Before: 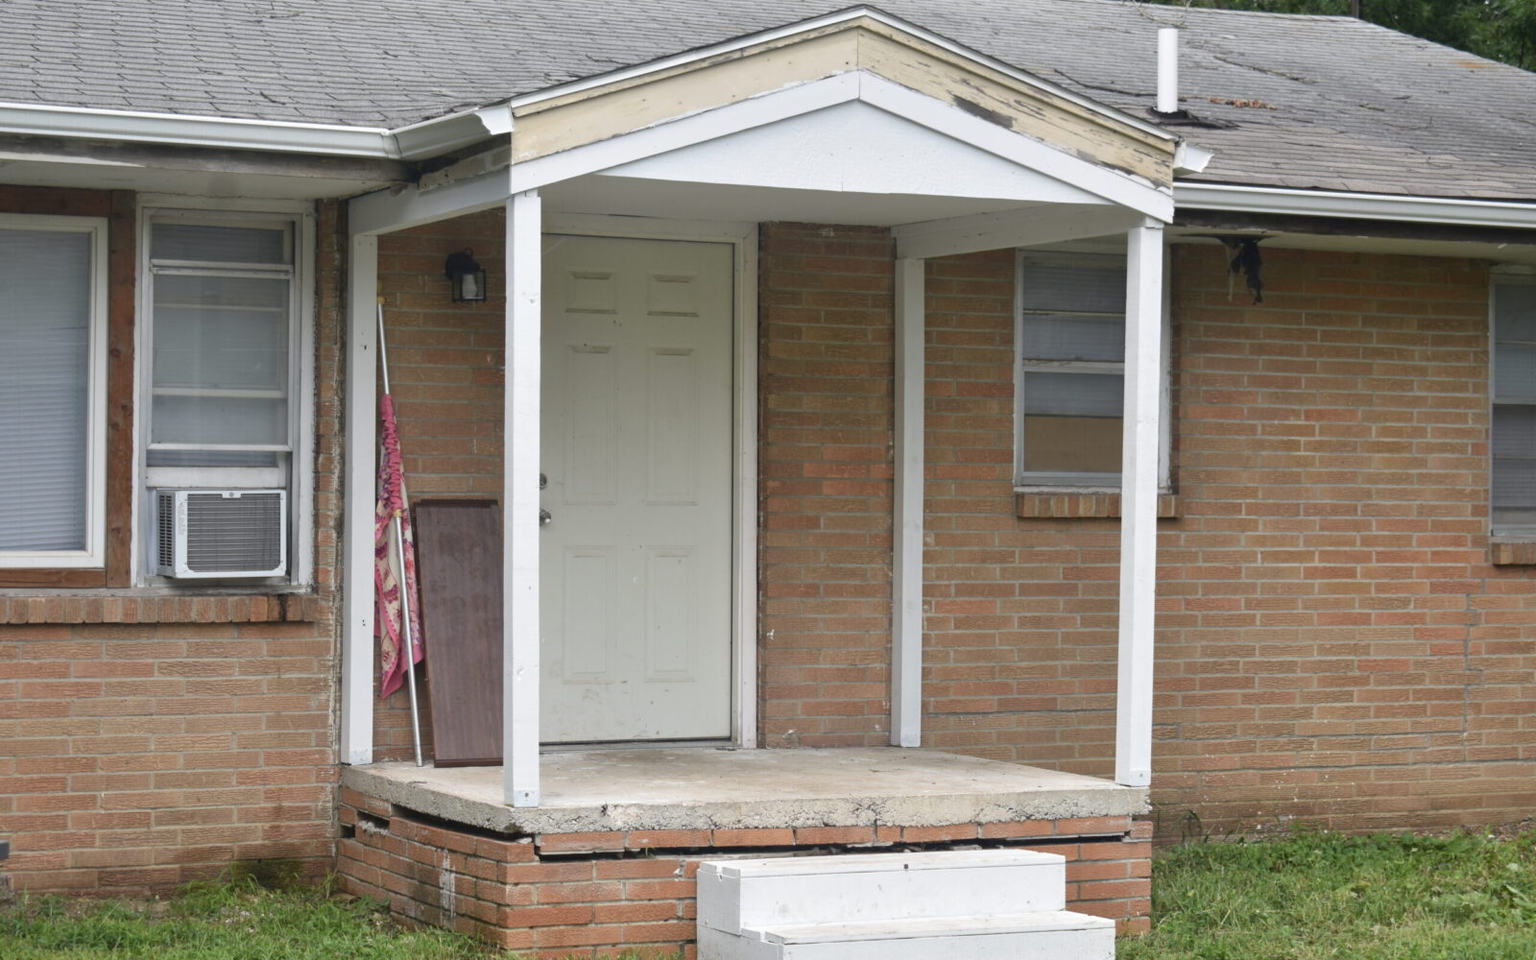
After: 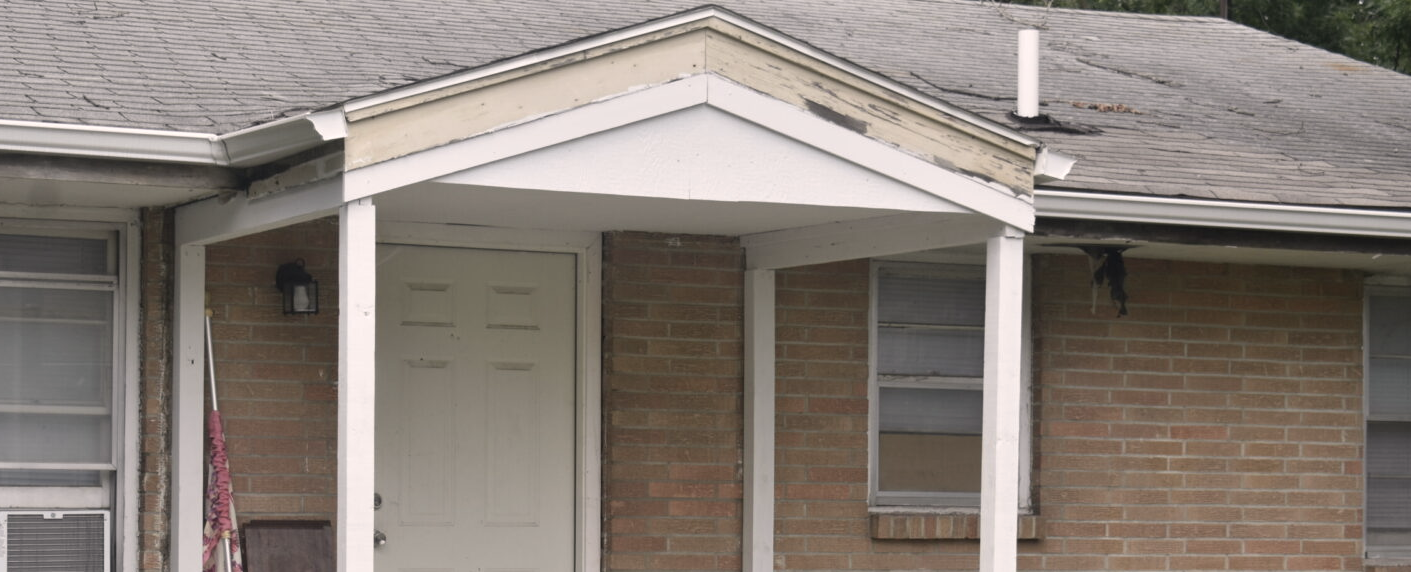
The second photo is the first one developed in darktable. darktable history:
crop and rotate: left 11.812%, bottom 42.776%
color correction: highlights a* 5.59, highlights b* 5.24, saturation 0.68
